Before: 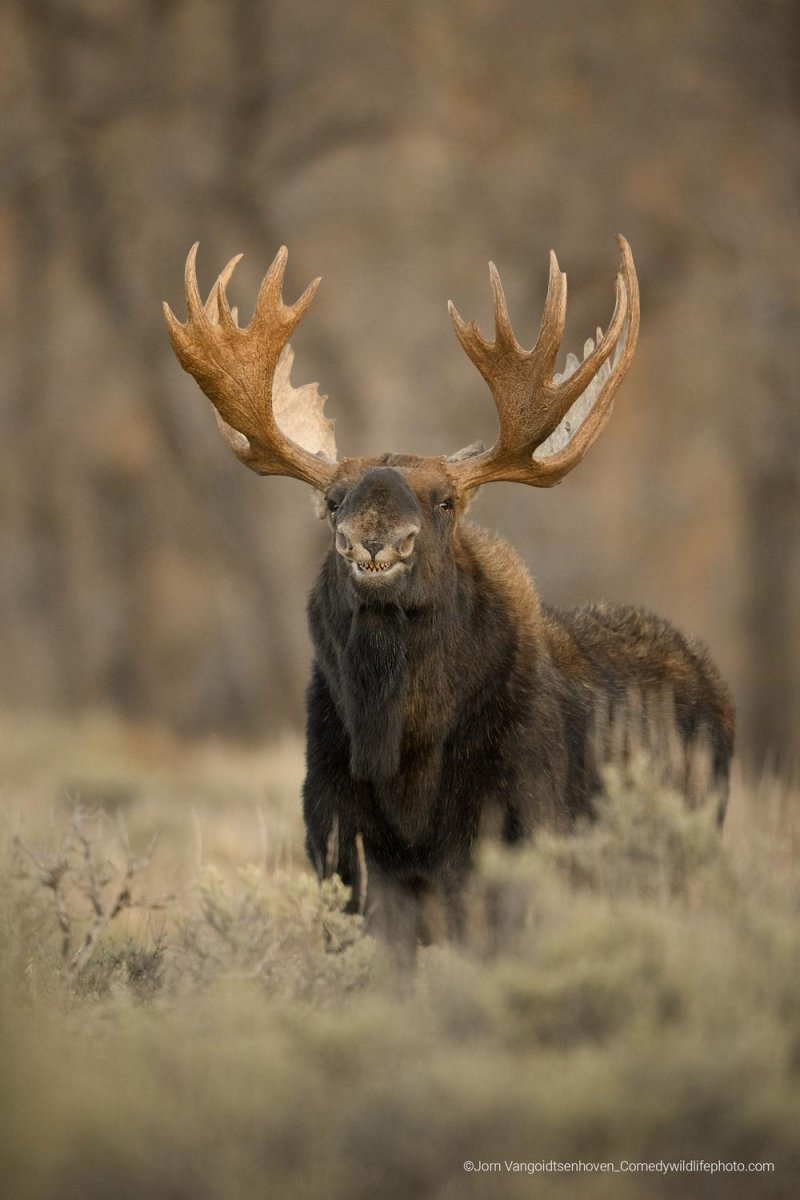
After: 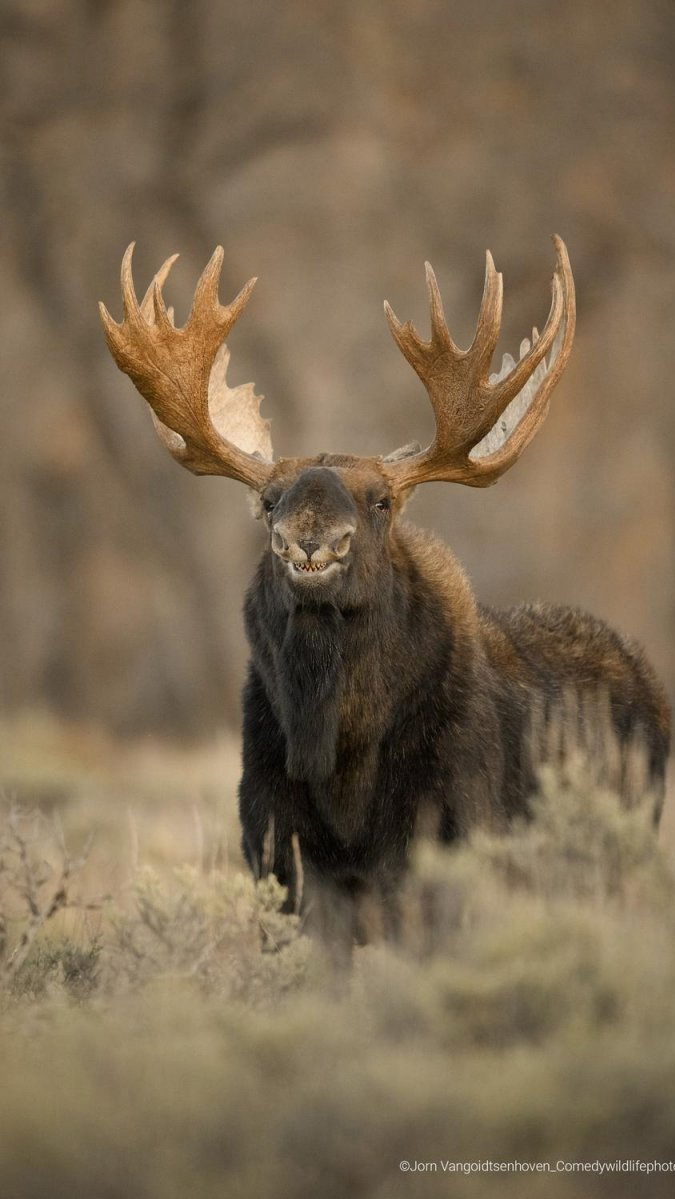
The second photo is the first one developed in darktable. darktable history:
shadows and highlights: shadows 24.17, highlights -78.25, shadows color adjustment 97.98%, highlights color adjustment 59.16%, soften with gaussian
crop: left 8.064%, right 7.467%
